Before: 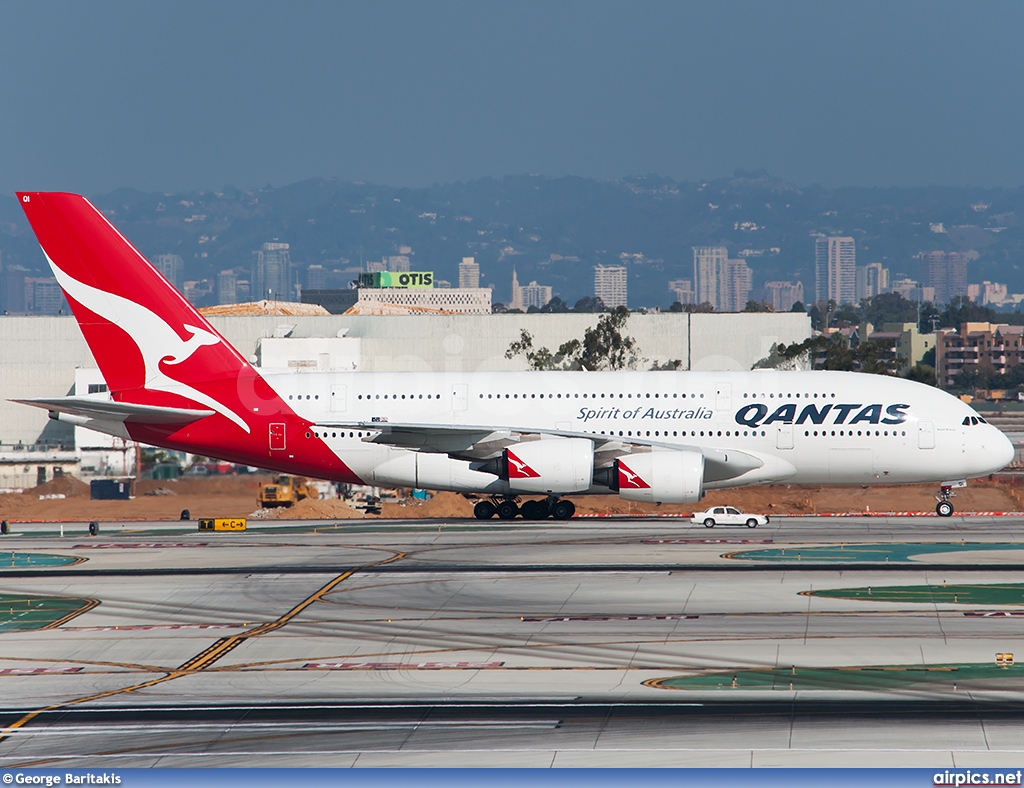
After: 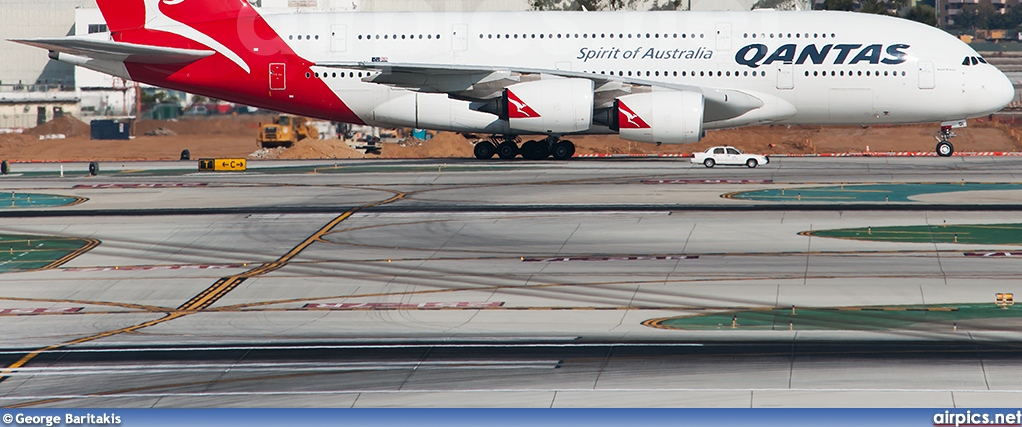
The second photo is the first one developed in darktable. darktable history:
crop and rotate: top 45.698%, right 0.123%
